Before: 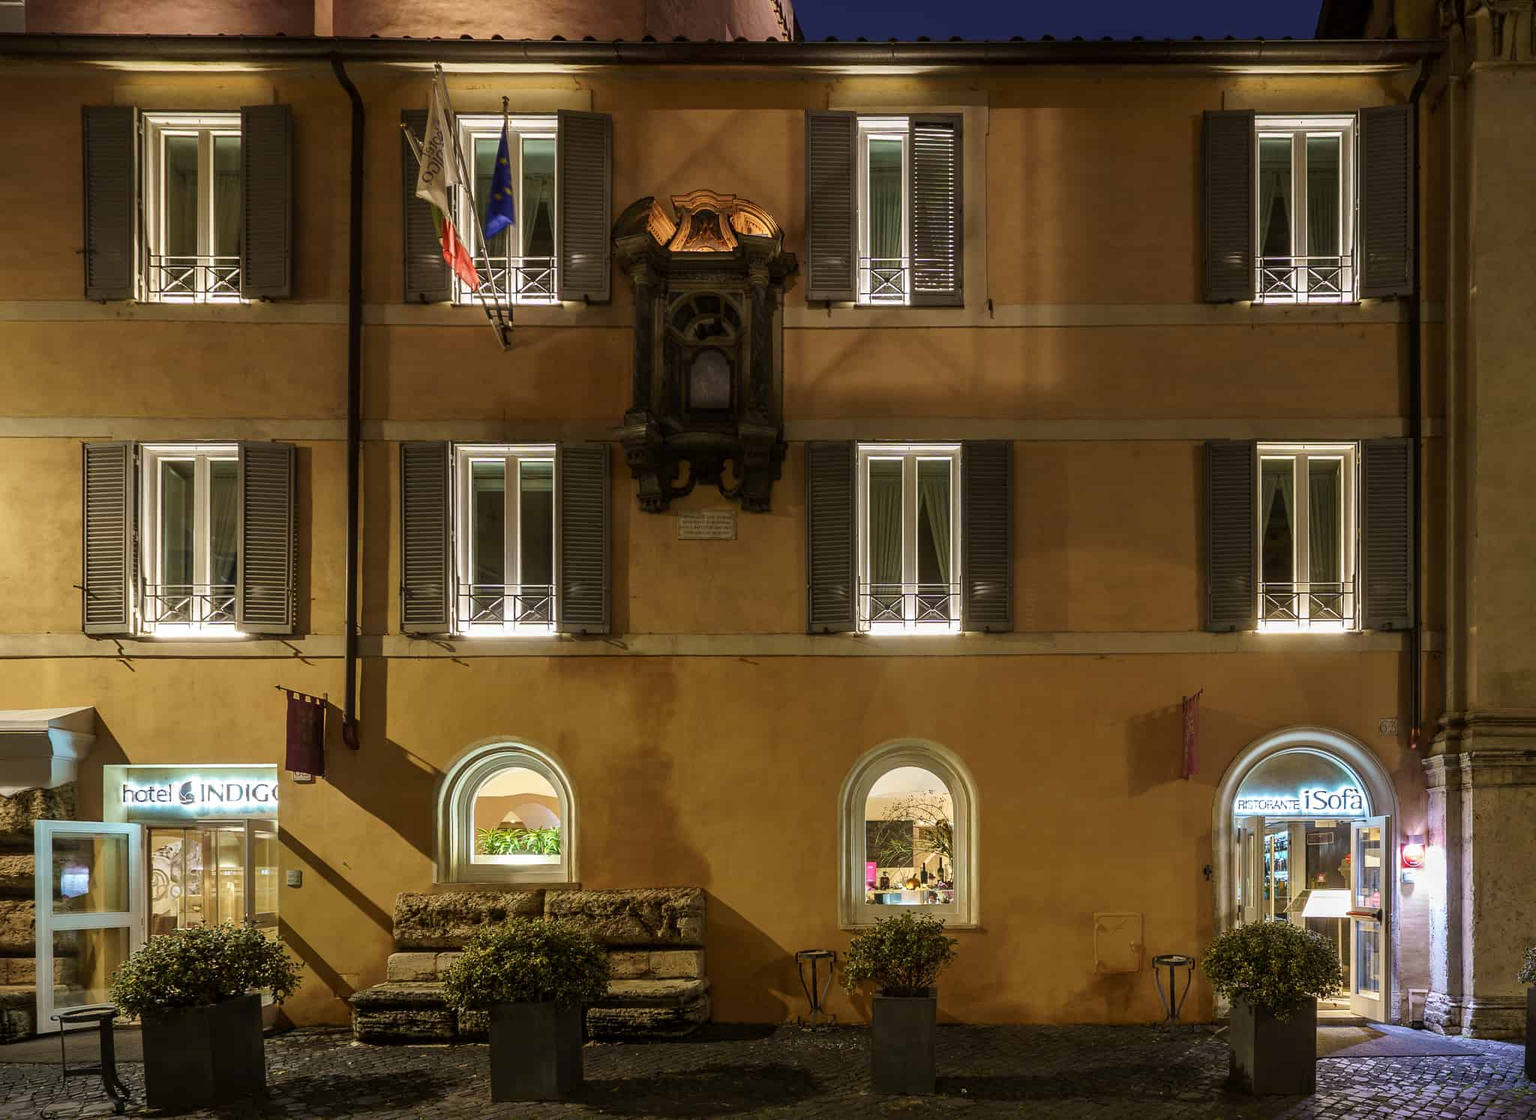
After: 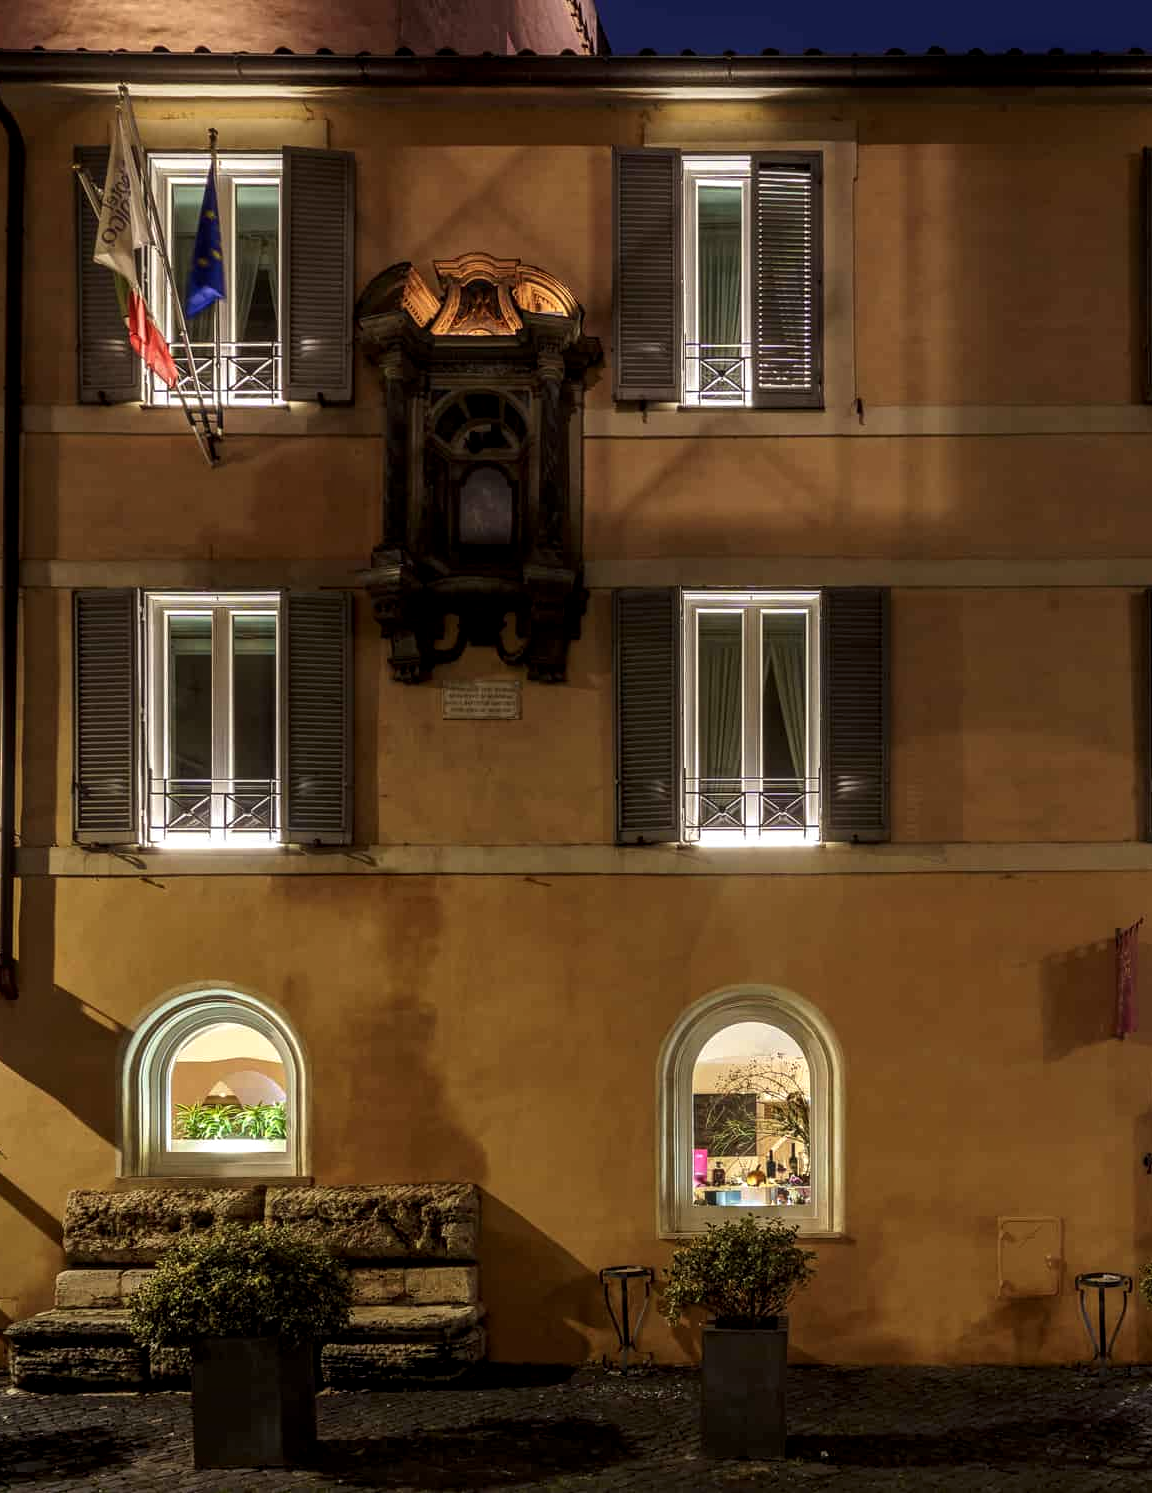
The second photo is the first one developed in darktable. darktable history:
crop and rotate: left 22.516%, right 21.234%
local contrast: on, module defaults
color balance: gamma [0.9, 0.988, 0.975, 1.025], gain [1.05, 1, 1, 1]
